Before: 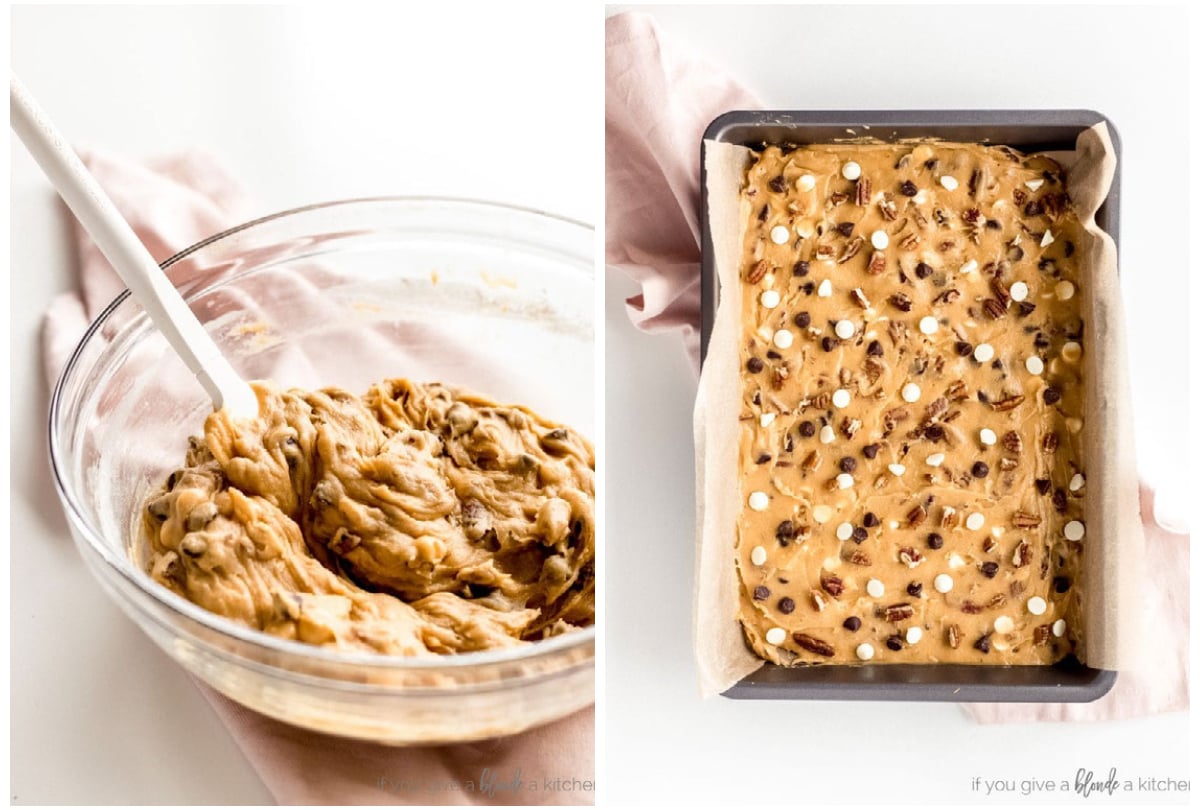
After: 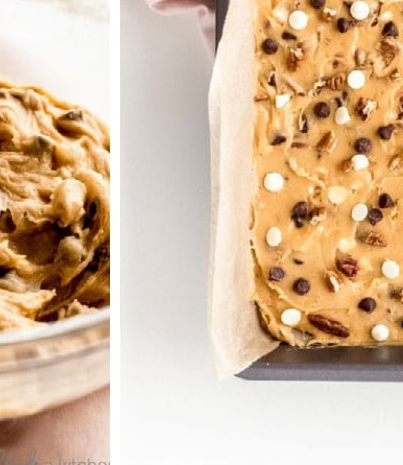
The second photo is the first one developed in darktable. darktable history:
levels: levels [0, 0.499, 1]
crop: left 40.431%, top 39.391%, right 25.914%, bottom 3.165%
